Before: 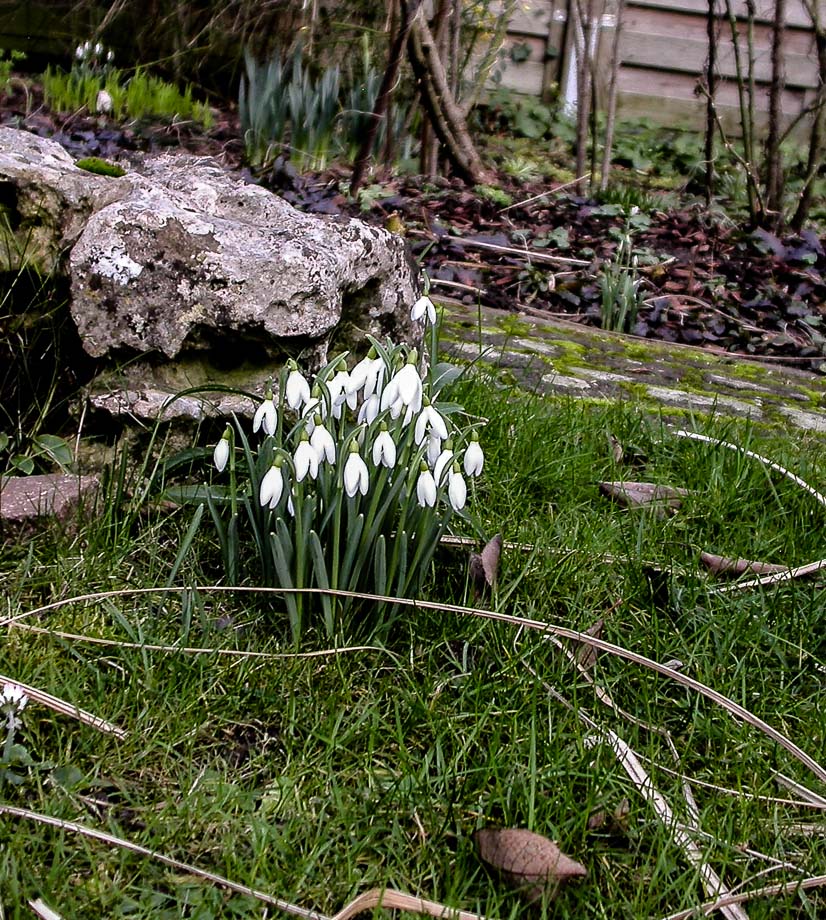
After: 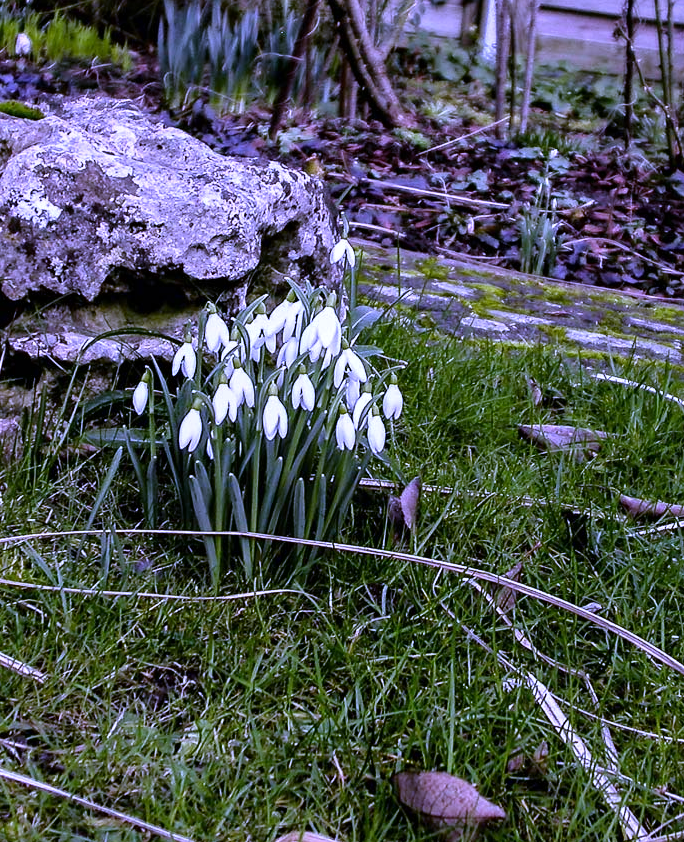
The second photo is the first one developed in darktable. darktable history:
crop: left 9.807%, top 6.259%, right 7.334%, bottom 2.177%
white balance: red 0.98, blue 1.61
